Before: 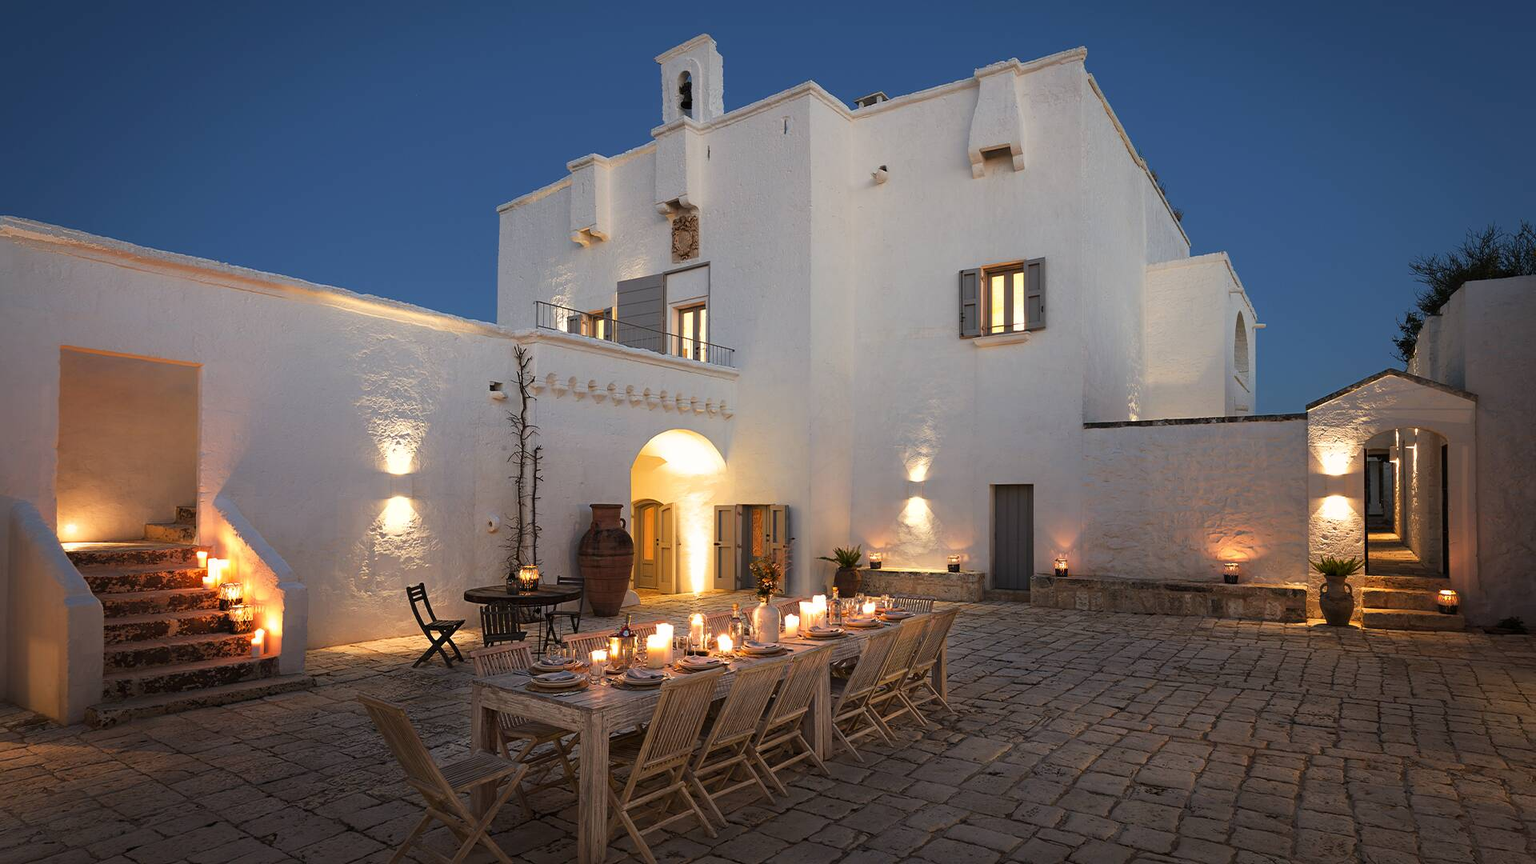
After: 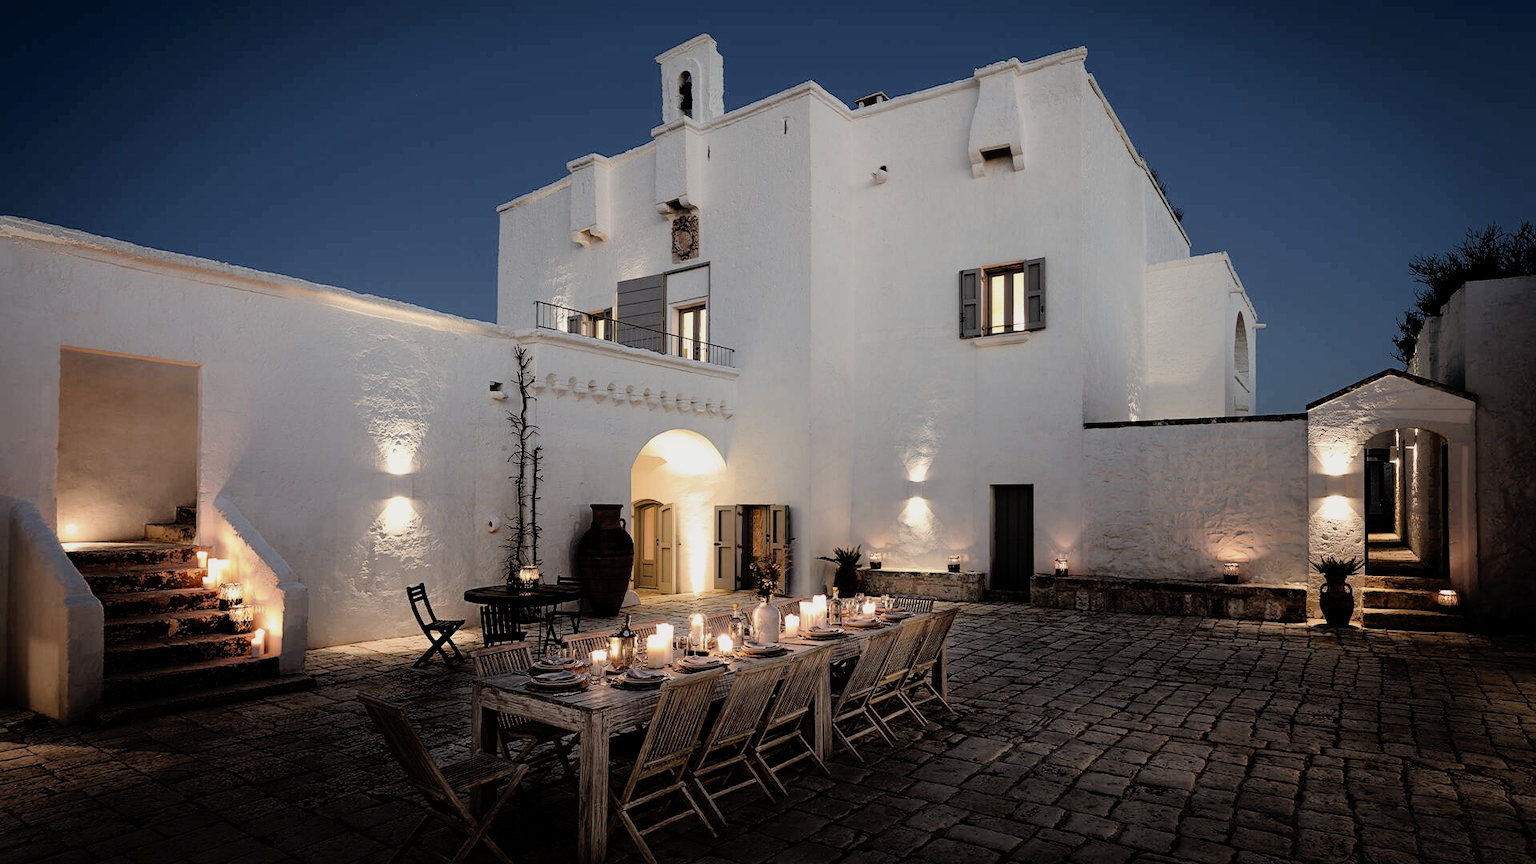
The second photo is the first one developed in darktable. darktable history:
contrast brightness saturation: contrast 0.1, saturation -0.36
tone curve: curves: ch0 [(0, 0) (0.003, 0.001) (0.011, 0.002) (0.025, 0.007) (0.044, 0.015) (0.069, 0.022) (0.1, 0.03) (0.136, 0.056) (0.177, 0.115) (0.224, 0.177) (0.277, 0.244) (0.335, 0.322) (0.399, 0.398) (0.468, 0.471) (0.543, 0.545) (0.623, 0.614) (0.709, 0.685) (0.801, 0.765) (0.898, 0.867) (1, 1)], preserve colors none
filmic rgb: black relative exposure -5 EV, white relative exposure 3.2 EV, hardness 3.42, contrast 1.2, highlights saturation mix -50%
